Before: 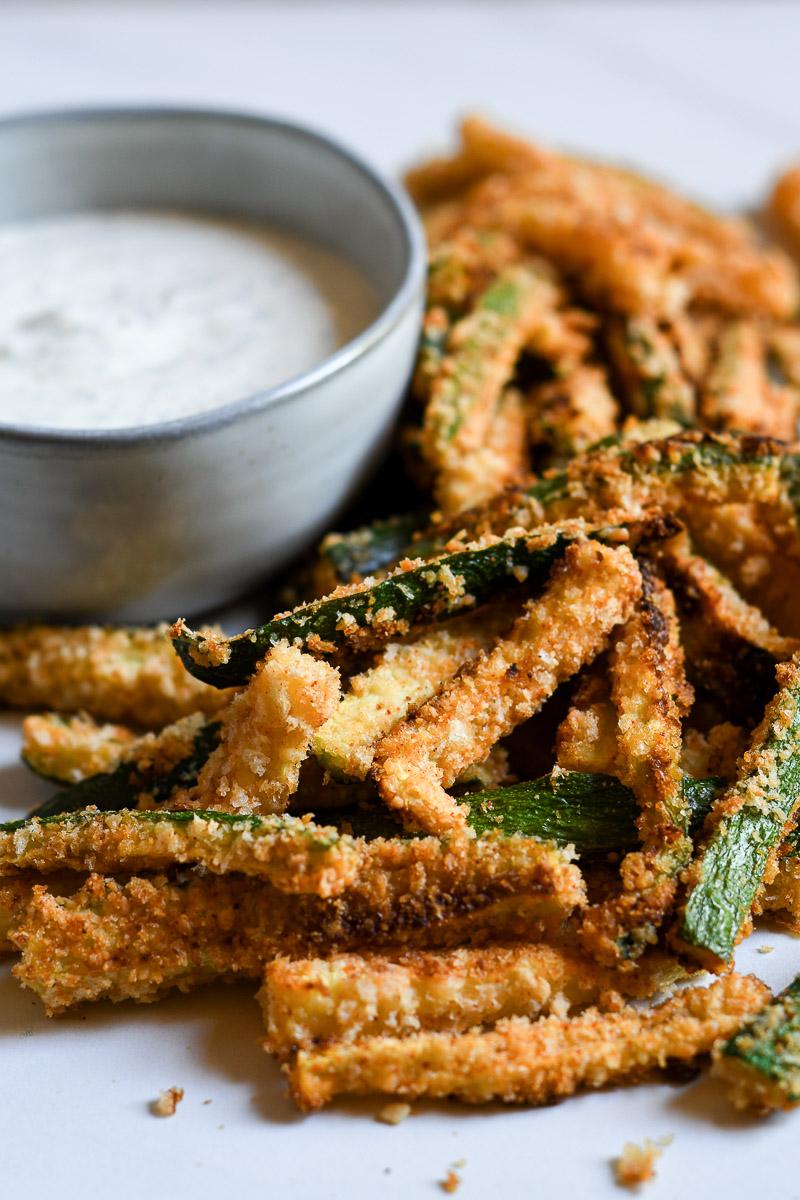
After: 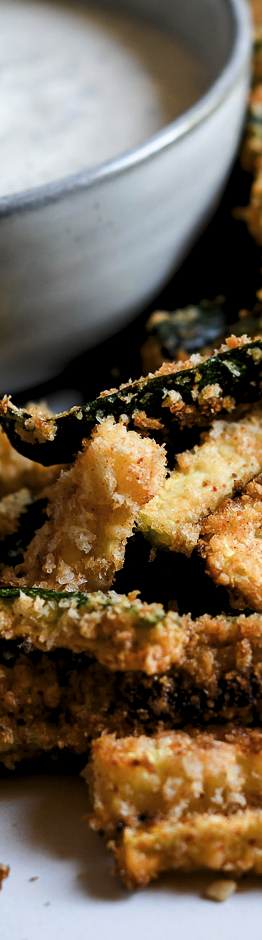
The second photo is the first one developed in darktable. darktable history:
crop and rotate: left 21.764%, top 18.644%, right 45.477%, bottom 2.974%
levels: levels [0.116, 0.574, 1]
